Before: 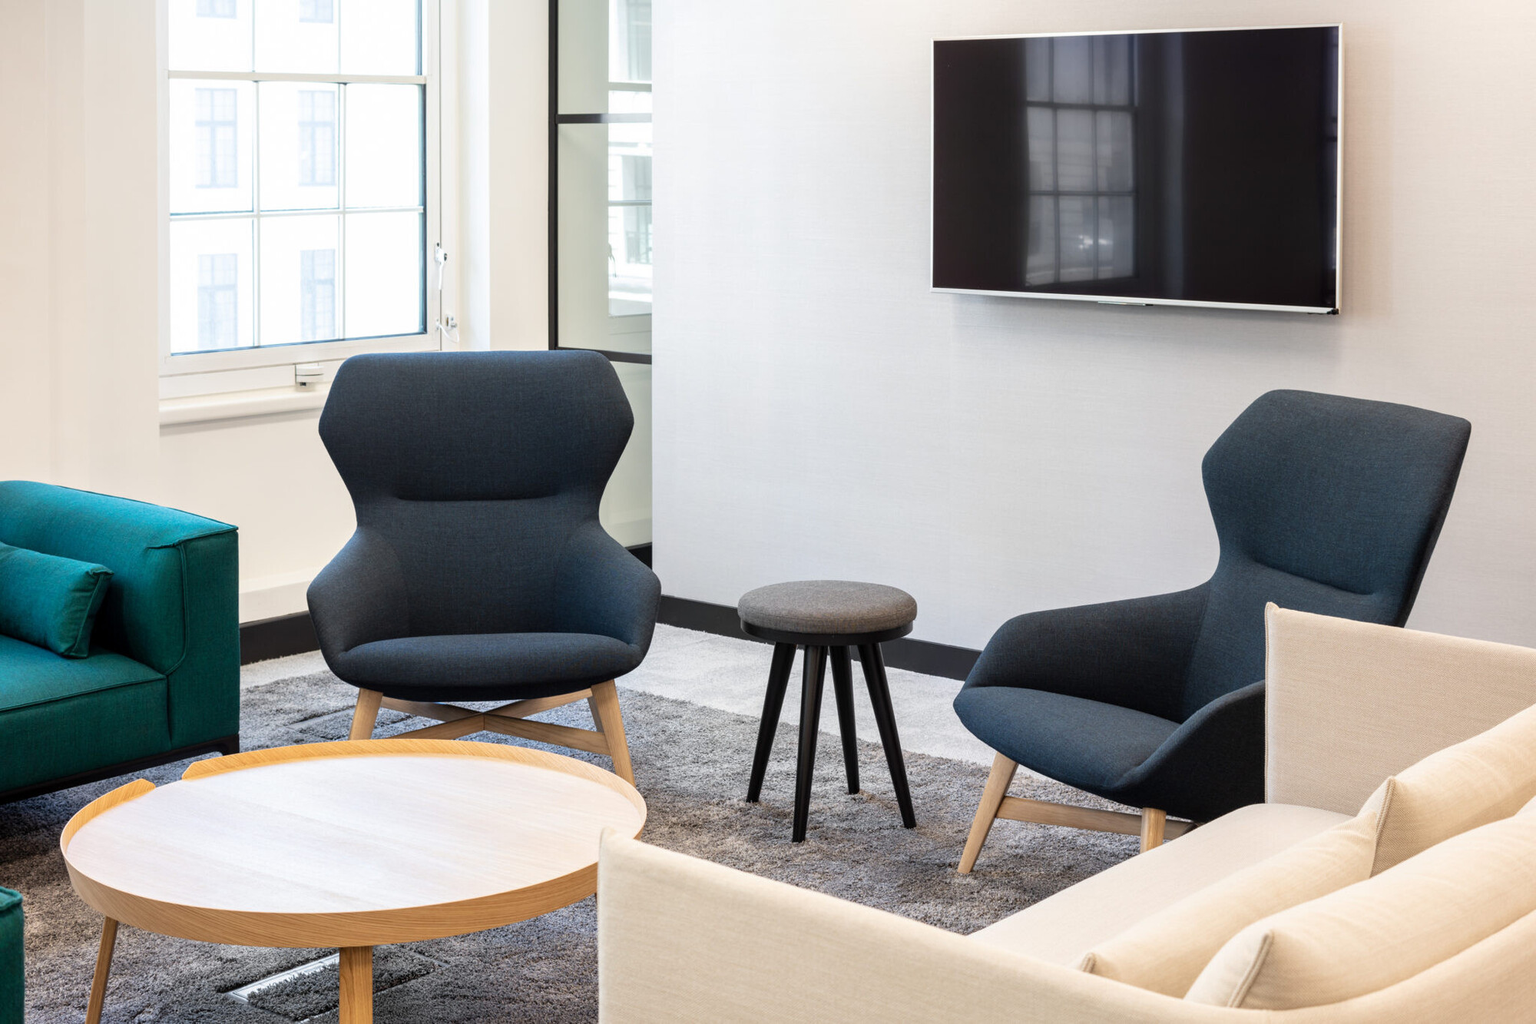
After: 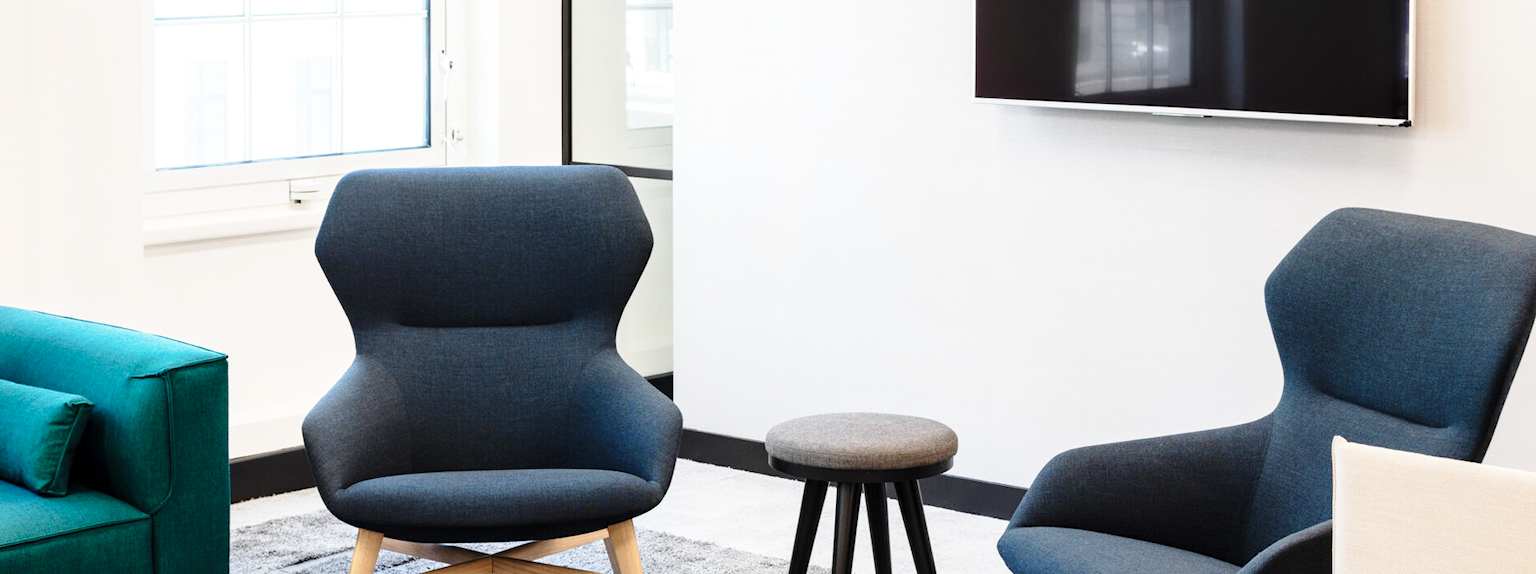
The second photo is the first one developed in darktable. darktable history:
crop: left 1.744%, top 19.225%, right 5.069%, bottom 28.357%
base curve: curves: ch0 [(0, 0) (0.028, 0.03) (0.121, 0.232) (0.46, 0.748) (0.859, 0.968) (1, 1)], preserve colors none
